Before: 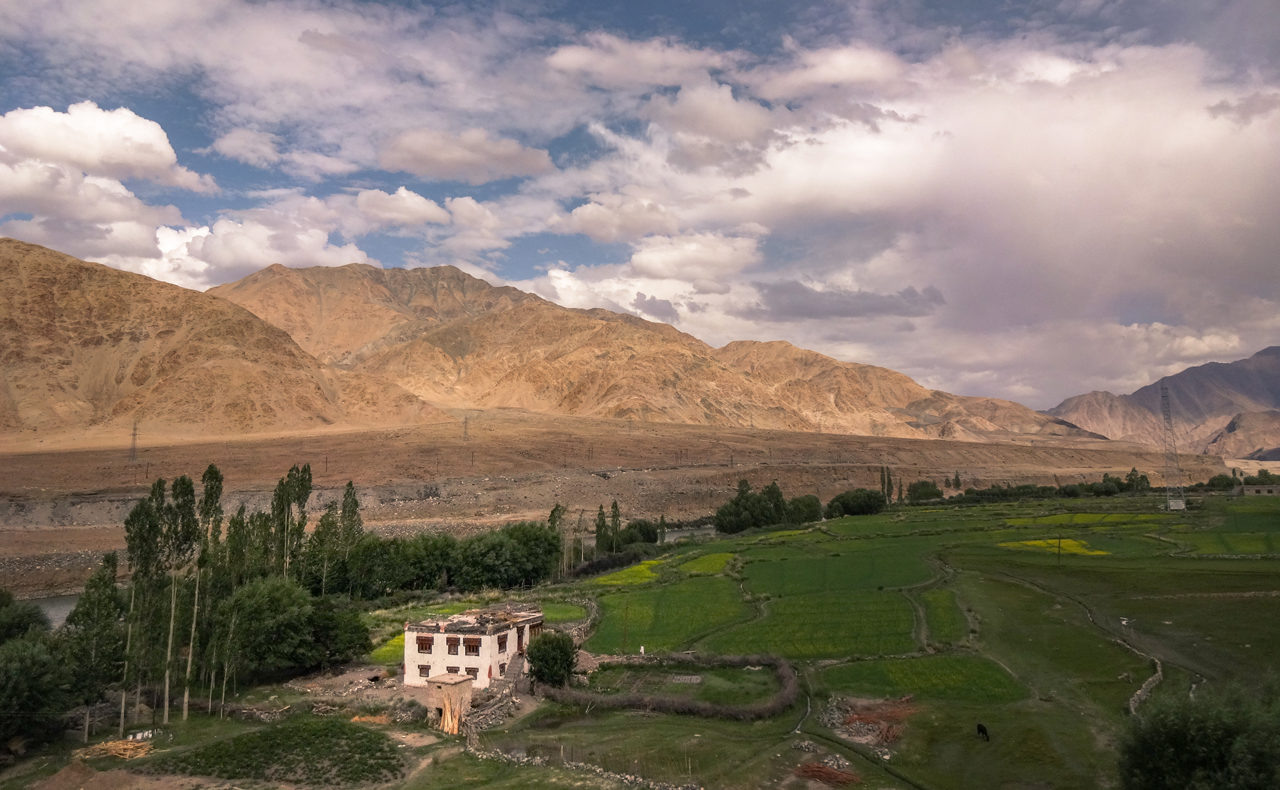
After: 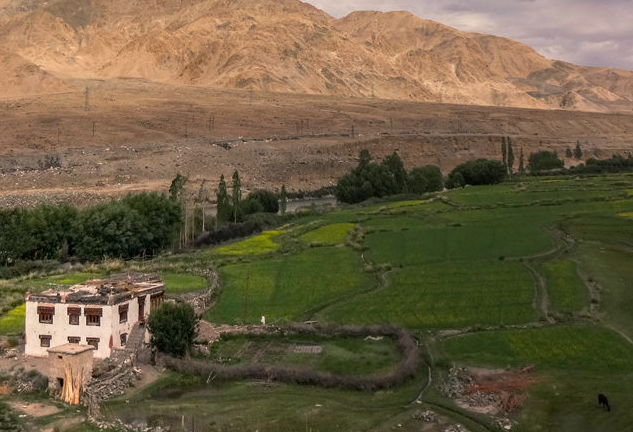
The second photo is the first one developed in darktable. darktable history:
exposure: black level correction 0.001, compensate highlight preservation false
crop: left 29.672%, top 41.786%, right 20.851%, bottom 3.487%
